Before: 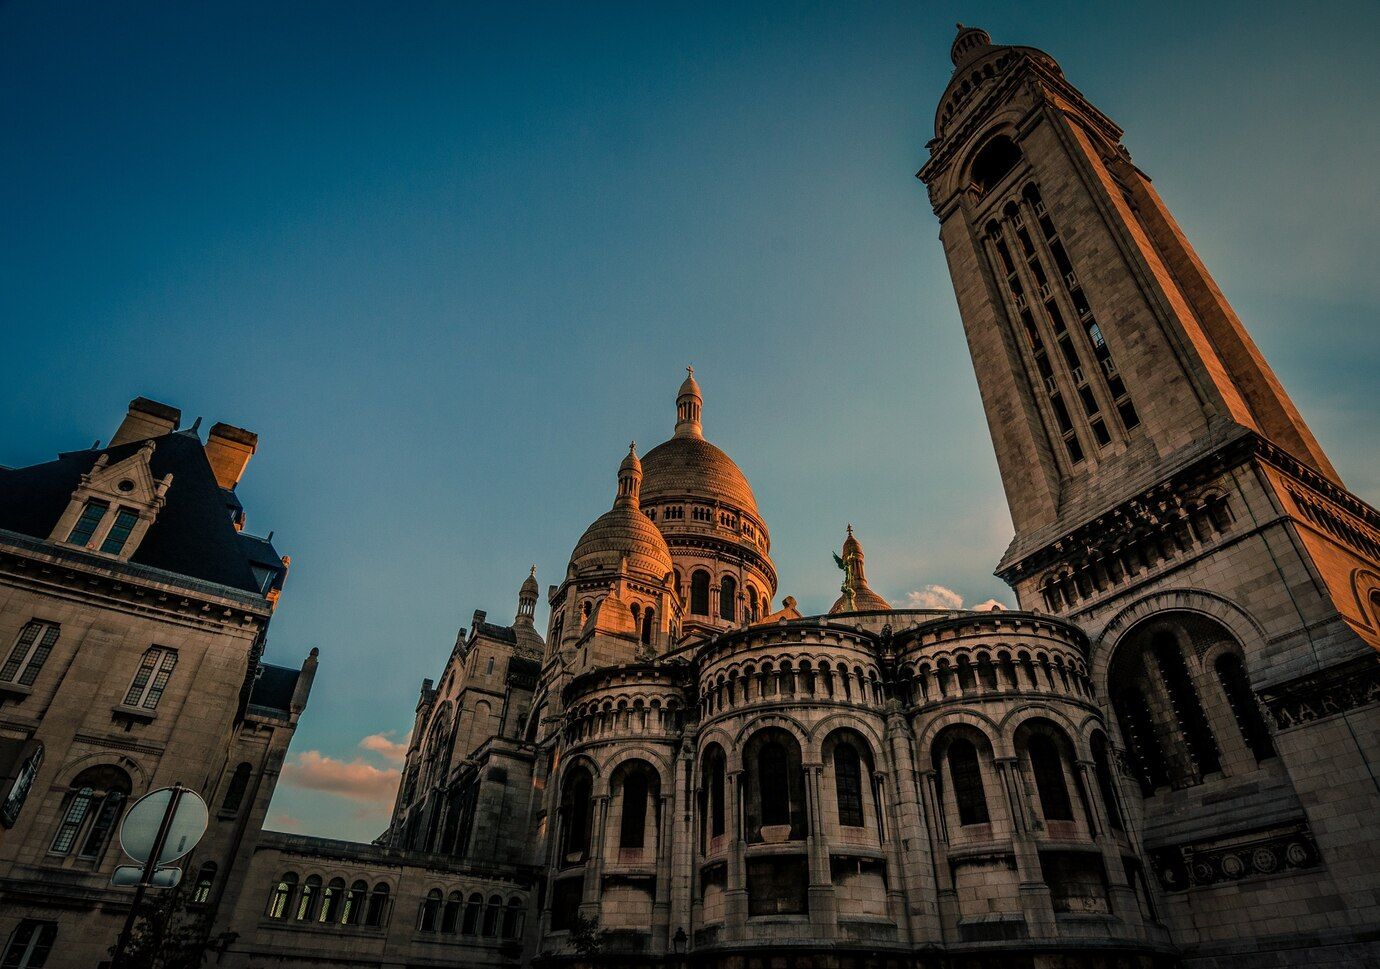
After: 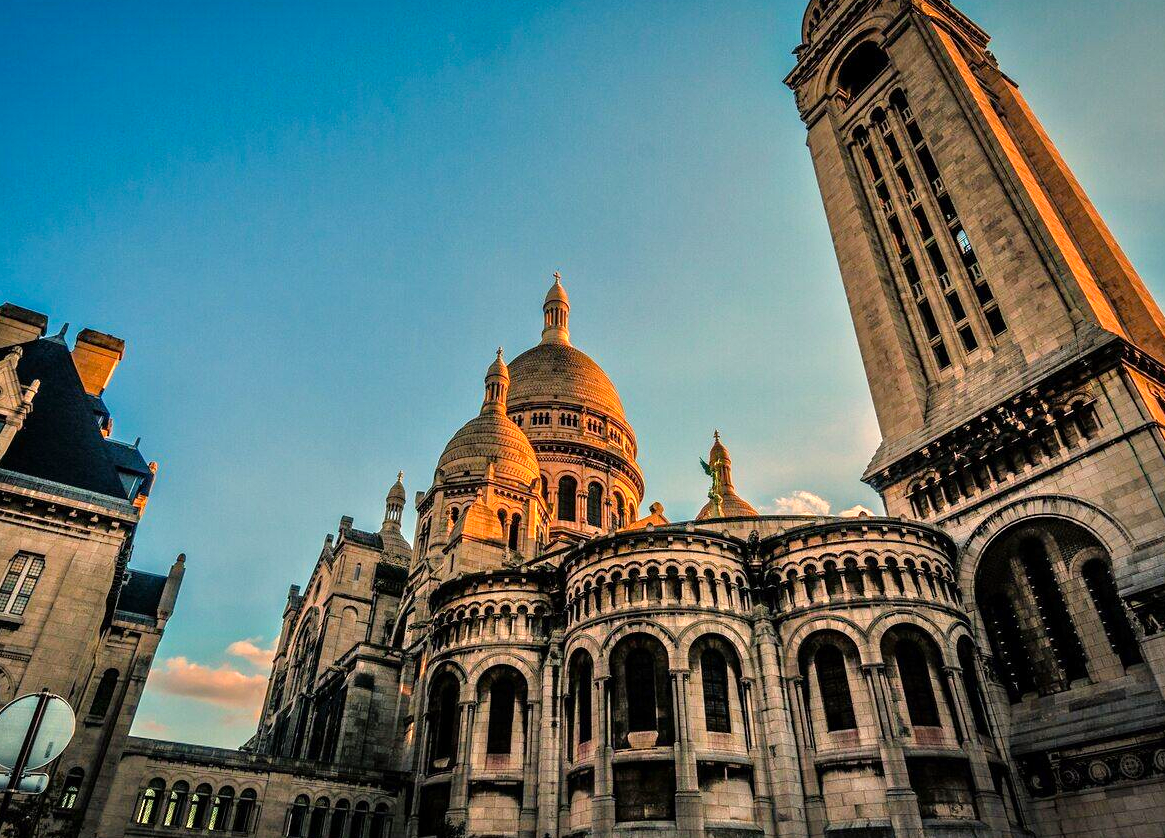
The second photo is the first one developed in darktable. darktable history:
color balance rgb: perceptual saturation grading › global saturation 0.687%, perceptual brilliance grading › global brilliance 17.414%, global vibrance 20%
tone equalizer: -7 EV 0.141 EV, -6 EV 0.568 EV, -5 EV 1.11 EV, -4 EV 1.36 EV, -3 EV 1.15 EV, -2 EV 0.6 EV, -1 EV 0.167 EV
crop and rotate: left 9.665%, top 9.701%, right 5.875%, bottom 3.725%
